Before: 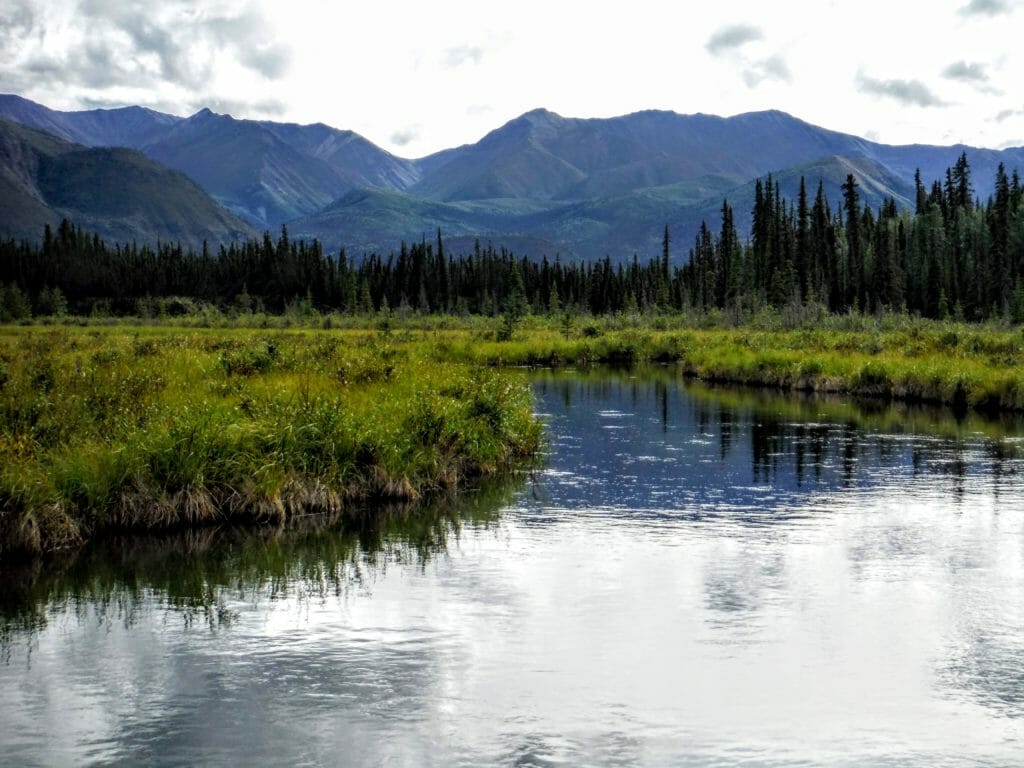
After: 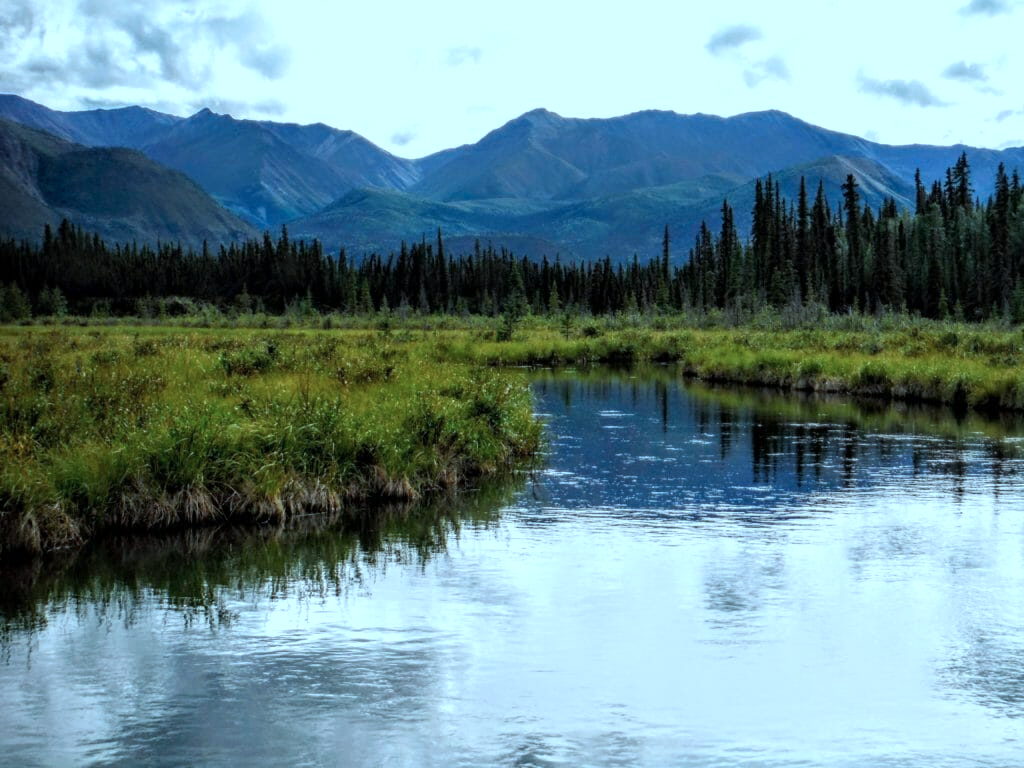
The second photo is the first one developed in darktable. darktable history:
color correction: highlights a* -9.73, highlights b* -21.22
